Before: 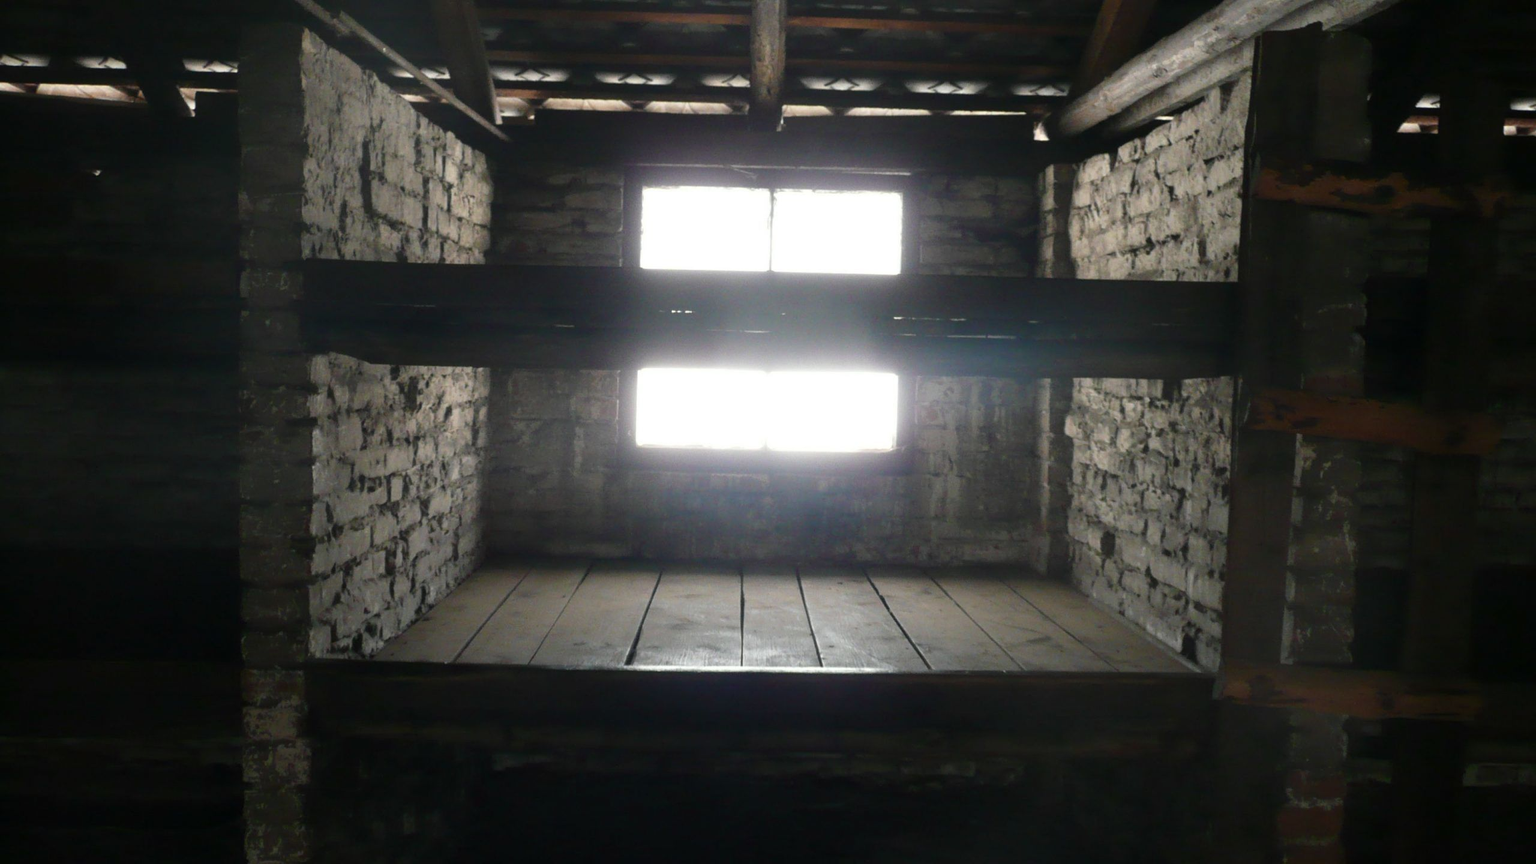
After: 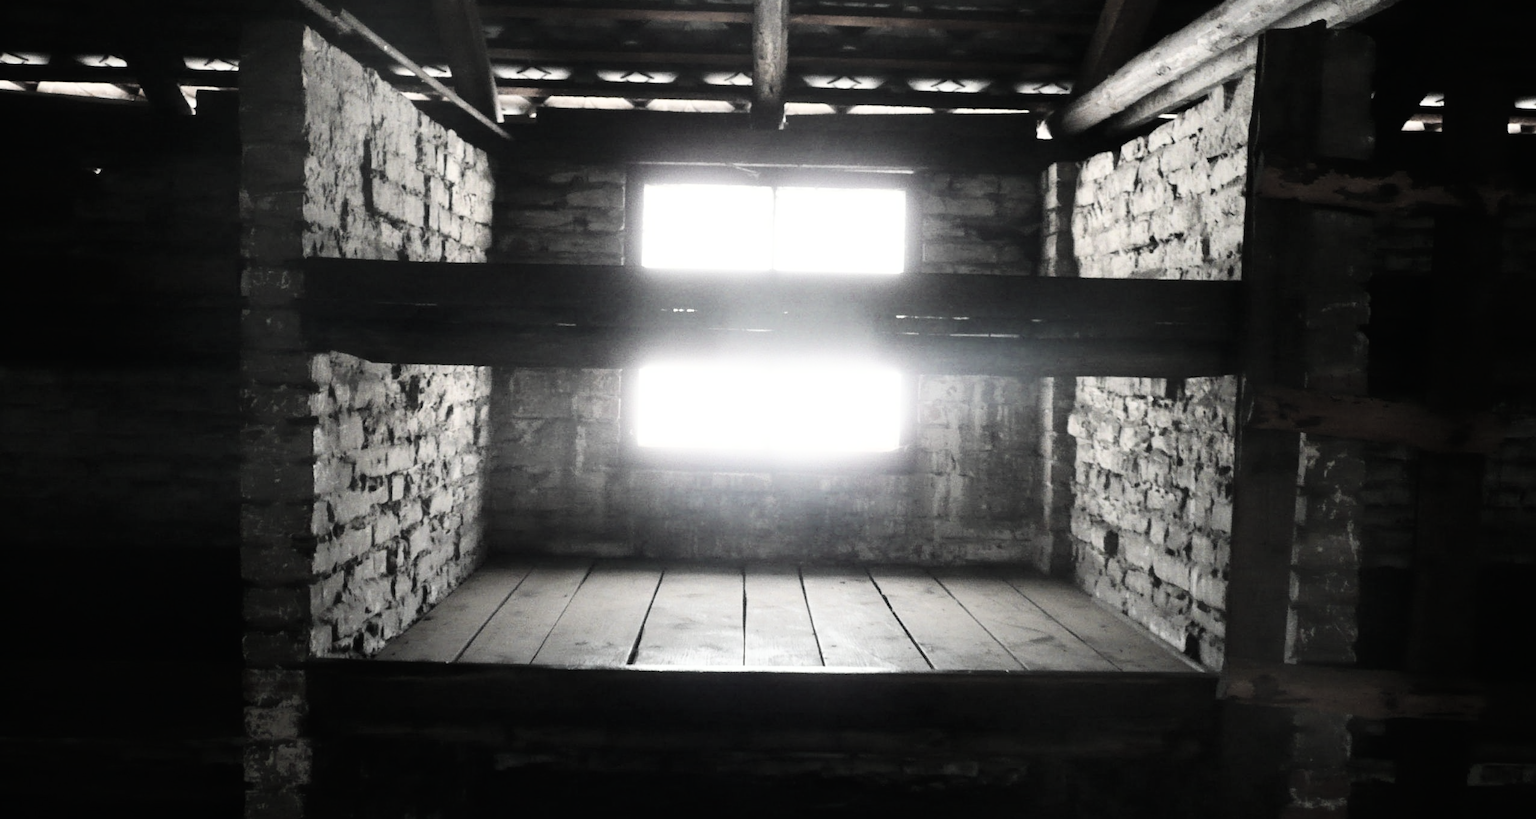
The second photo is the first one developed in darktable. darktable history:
crop: top 0.278%, right 0.258%, bottom 5.088%
base curve: curves: ch0 [(0, 0) (0.007, 0.004) (0.027, 0.03) (0.046, 0.07) (0.207, 0.54) (0.442, 0.872) (0.673, 0.972) (1, 1)]
exposure: exposure -0.052 EV, compensate highlight preservation false
color zones: curves: ch1 [(0, 0.153) (0.143, 0.15) (0.286, 0.151) (0.429, 0.152) (0.571, 0.152) (0.714, 0.151) (0.857, 0.151) (1, 0.153)], process mode strong
